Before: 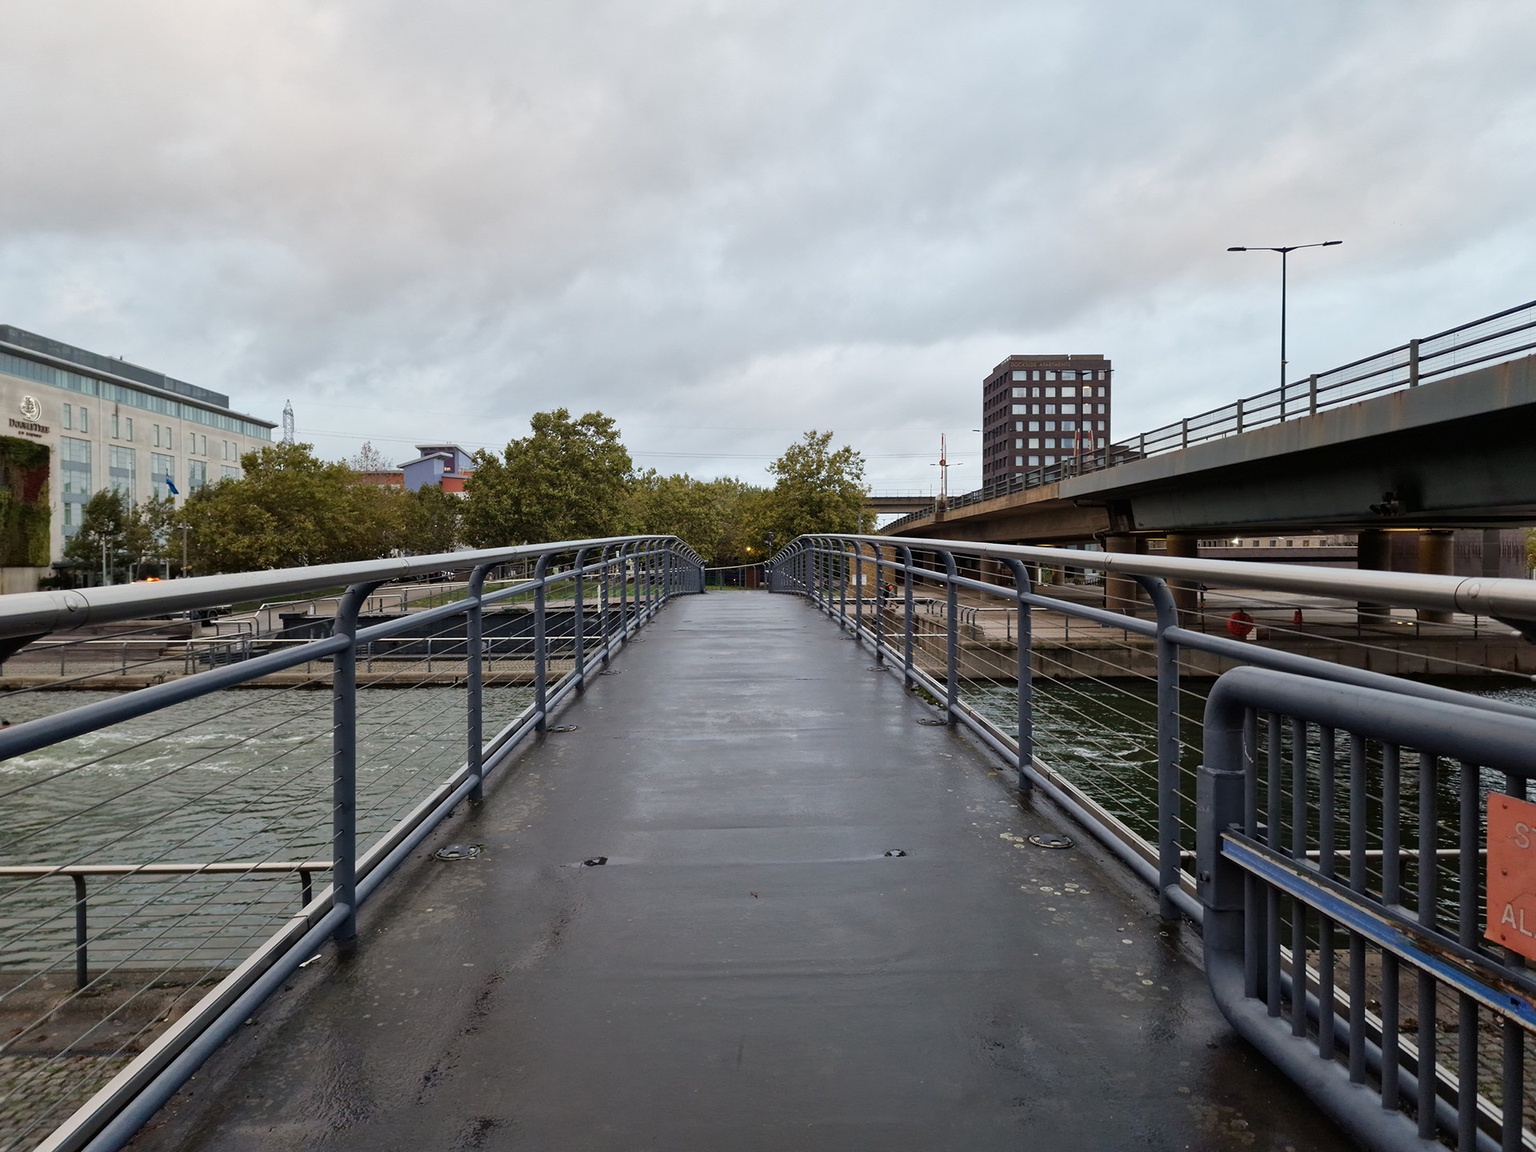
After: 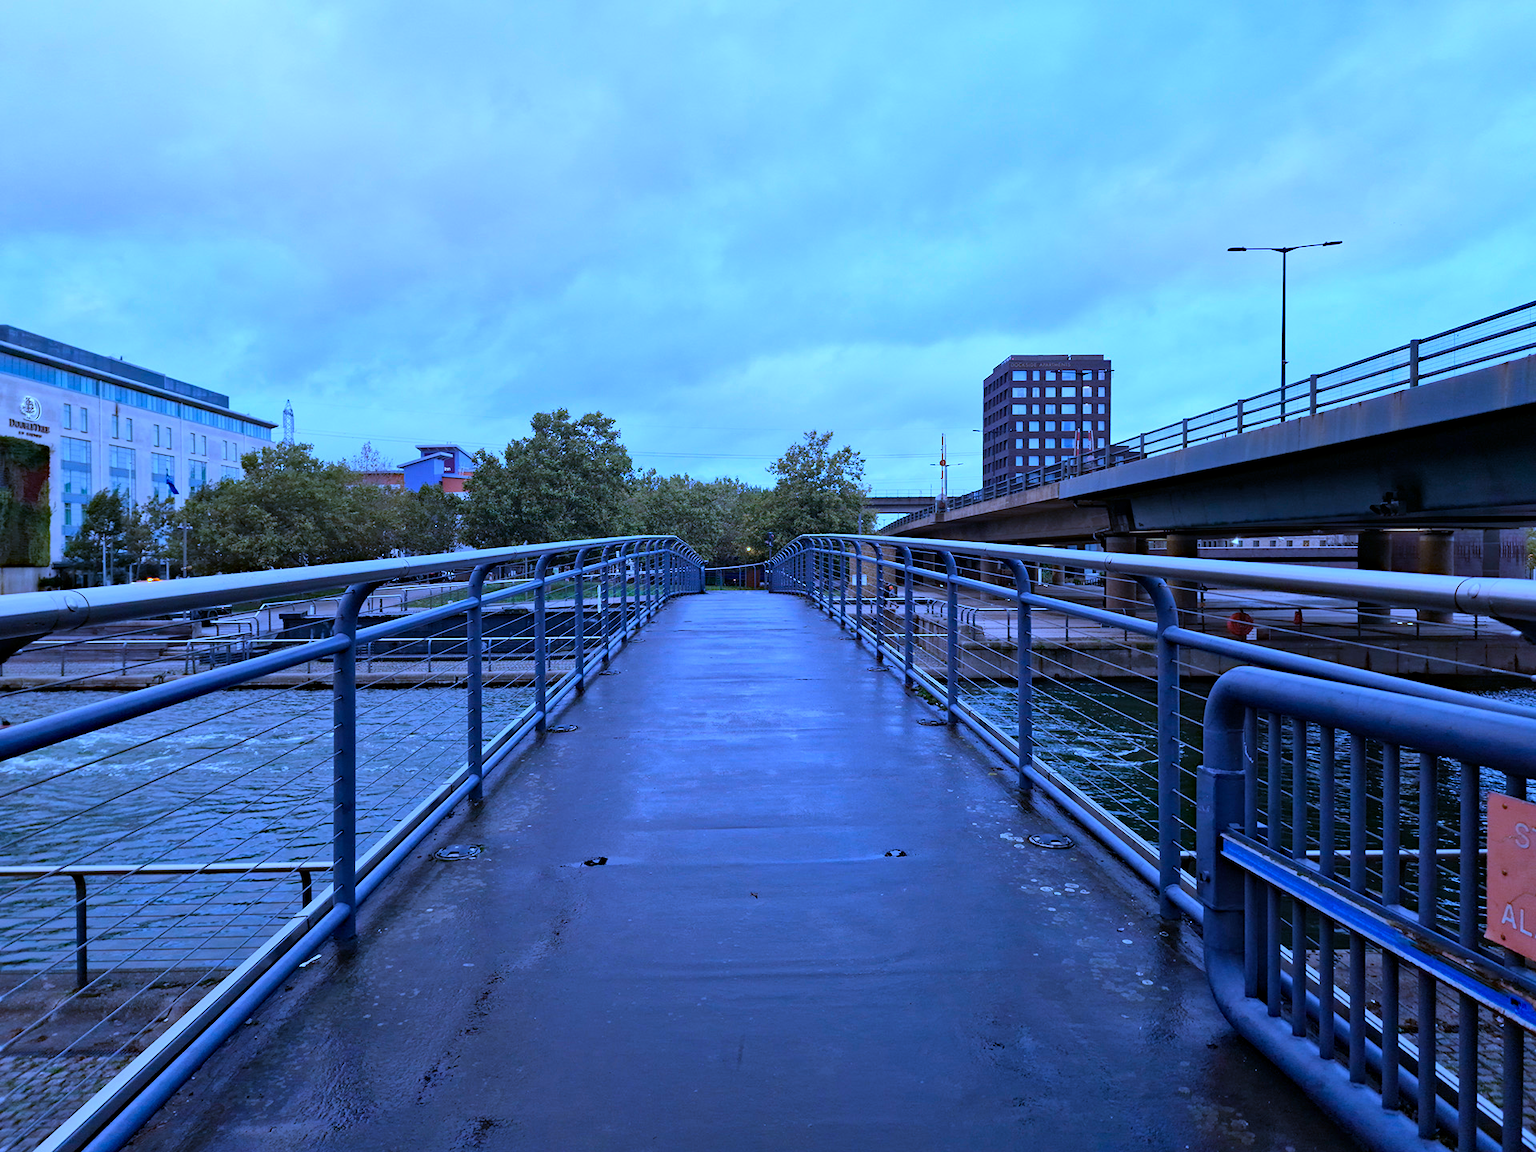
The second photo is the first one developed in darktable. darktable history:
haze removal: strength 0.29, distance 0.25, compatibility mode true, adaptive false
white balance: red 1.066, blue 1.119
color calibration: illuminant as shot in camera, x 0.462, y 0.419, temperature 2651.64 K
